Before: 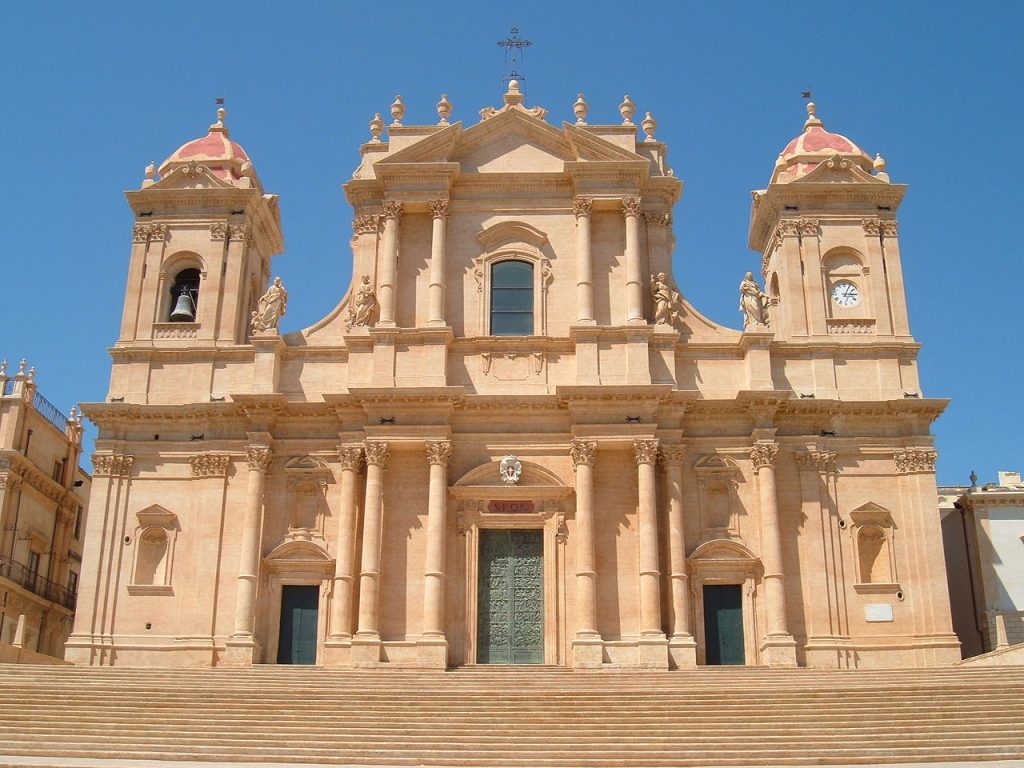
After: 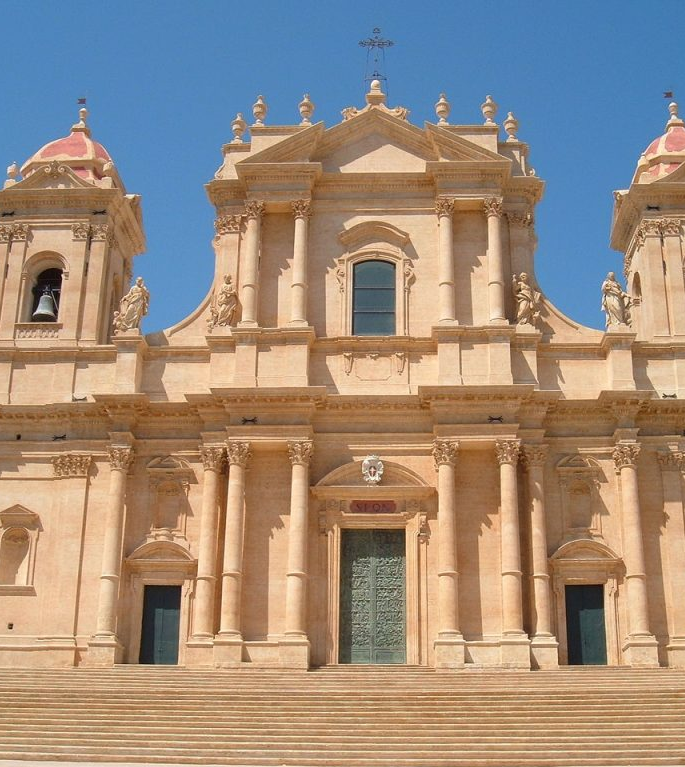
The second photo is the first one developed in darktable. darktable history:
crop and rotate: left 13.544%, right 19.472%
